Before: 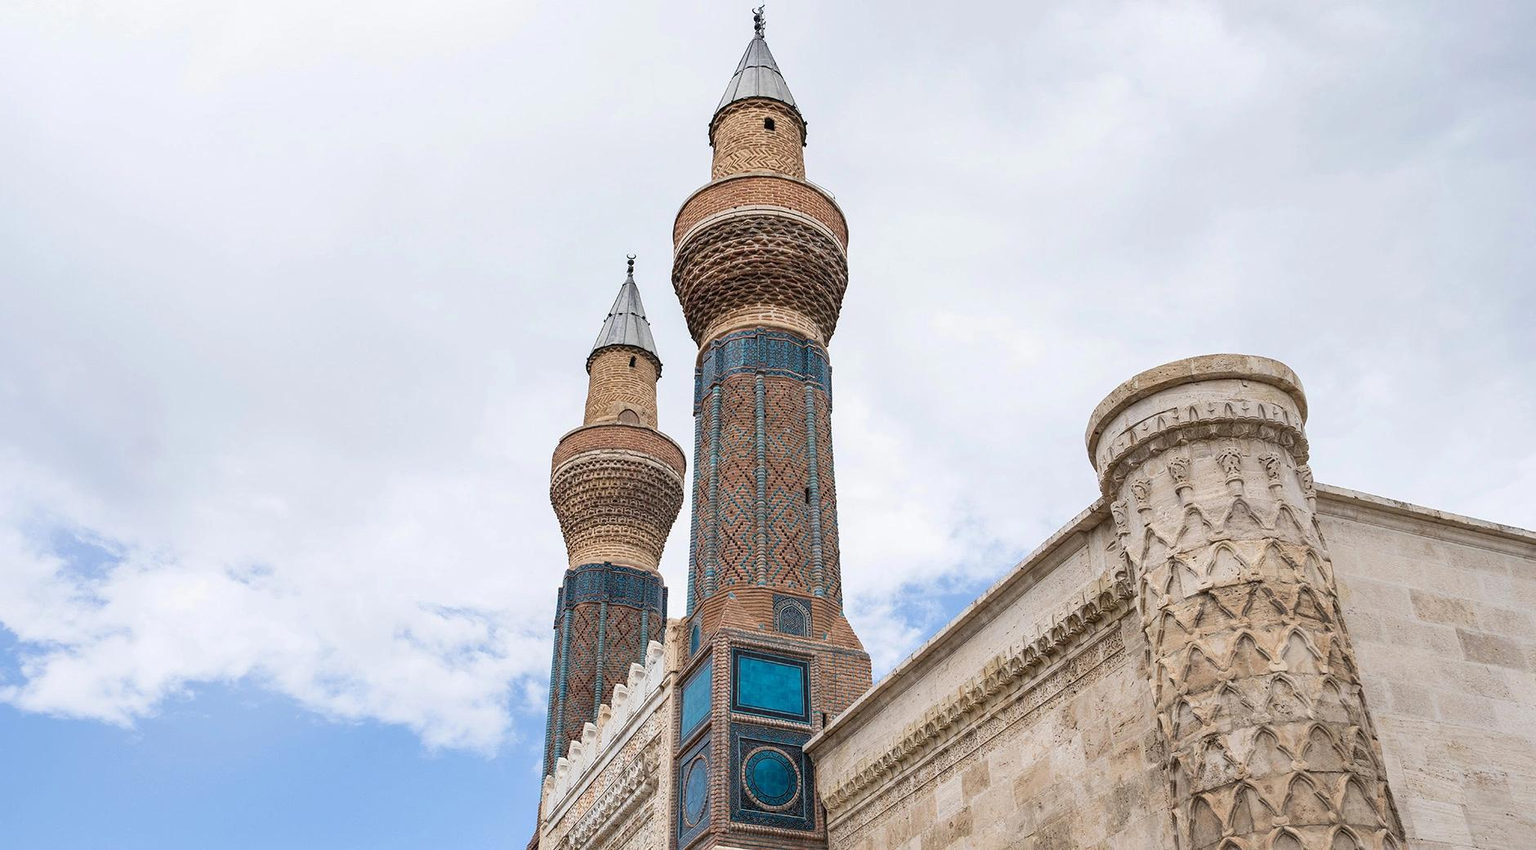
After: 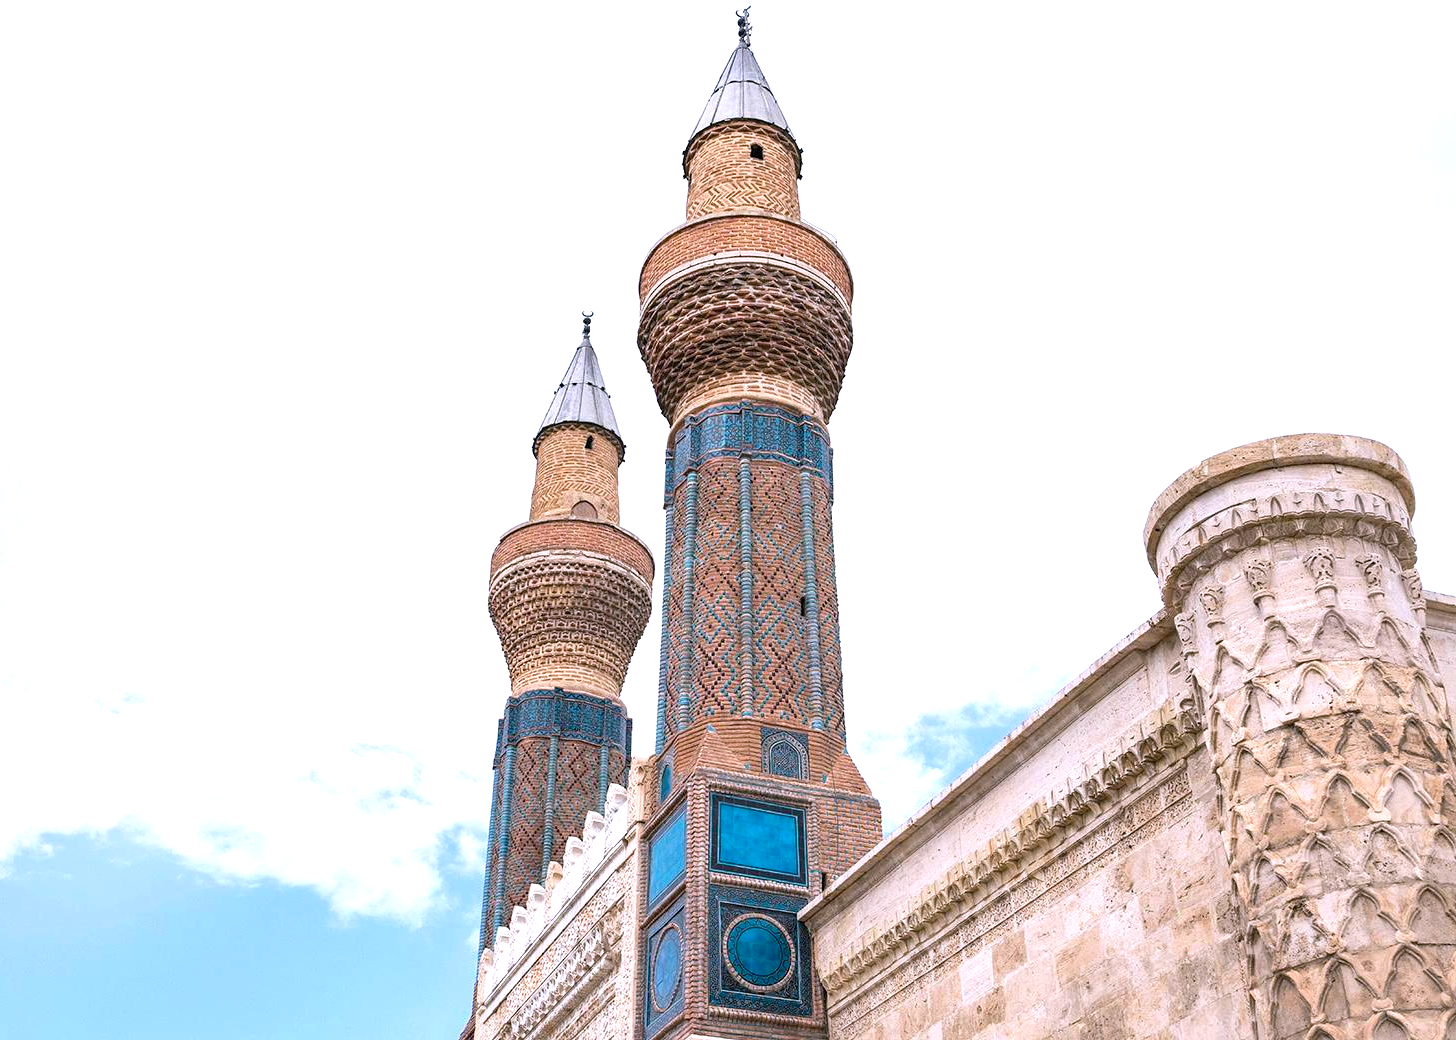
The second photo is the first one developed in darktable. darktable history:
color balance rgb: shadows lift › chroma 2%, shadows lift › hue 217.2°, power › chroma 0.25%, power › hue 60°, highlights gain › chroma 1.5%, highlights gain › hue 309.6°, global offset › luminance -0.25%, perceptual saturation grading › global saturation 15%, global vibrance 15%
exposure: black level correction 0, exposure 0.7 EV, compensate exposure bias true, compensate highlight preservation false
color correction: highlights a* -0.772, highlights b* -8.92
crop: left 9.88%, right 12.664%
